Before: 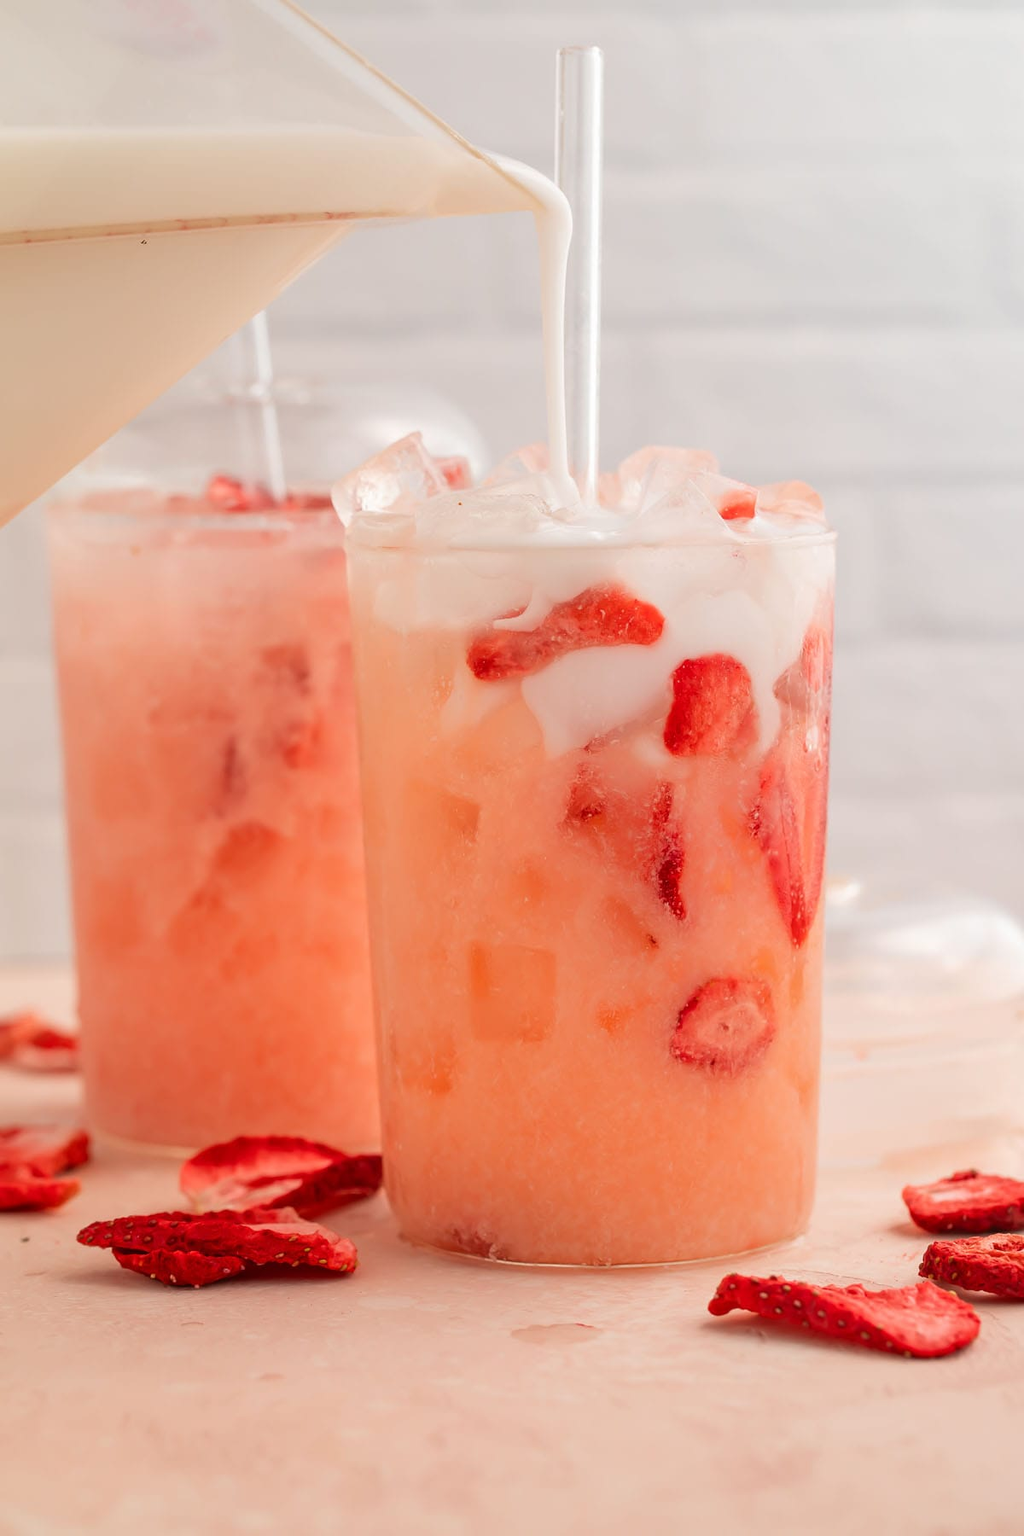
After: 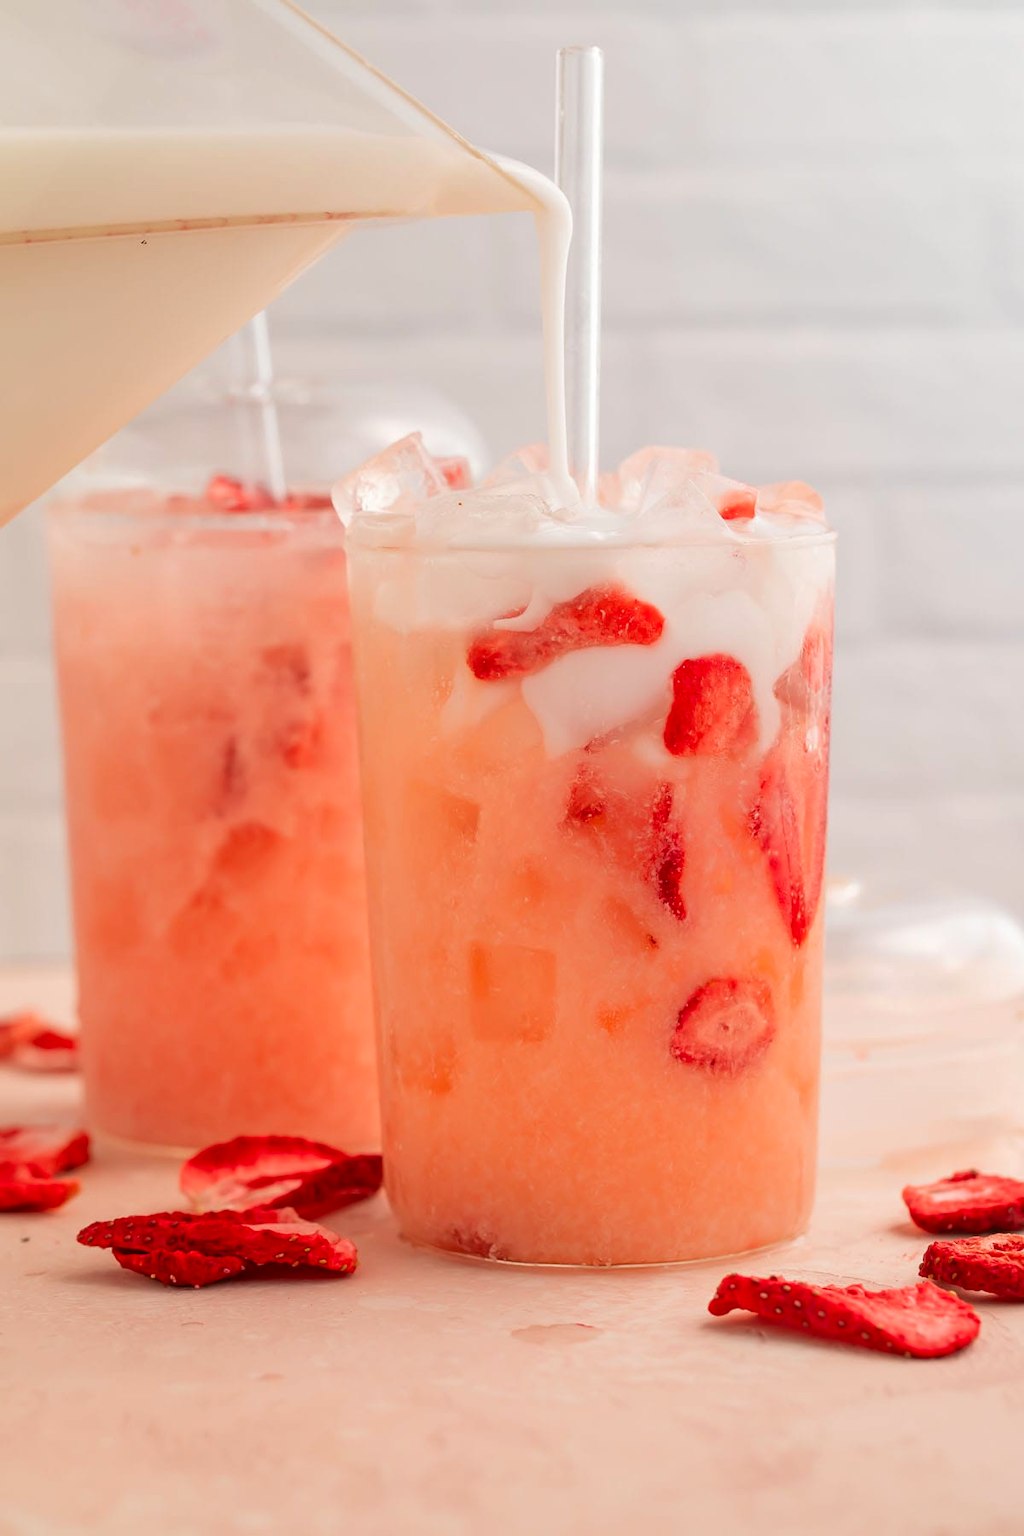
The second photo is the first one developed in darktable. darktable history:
color contrast: green-magenta contrast 1.1, blue-yellow contrast 1.1, unbound 0
